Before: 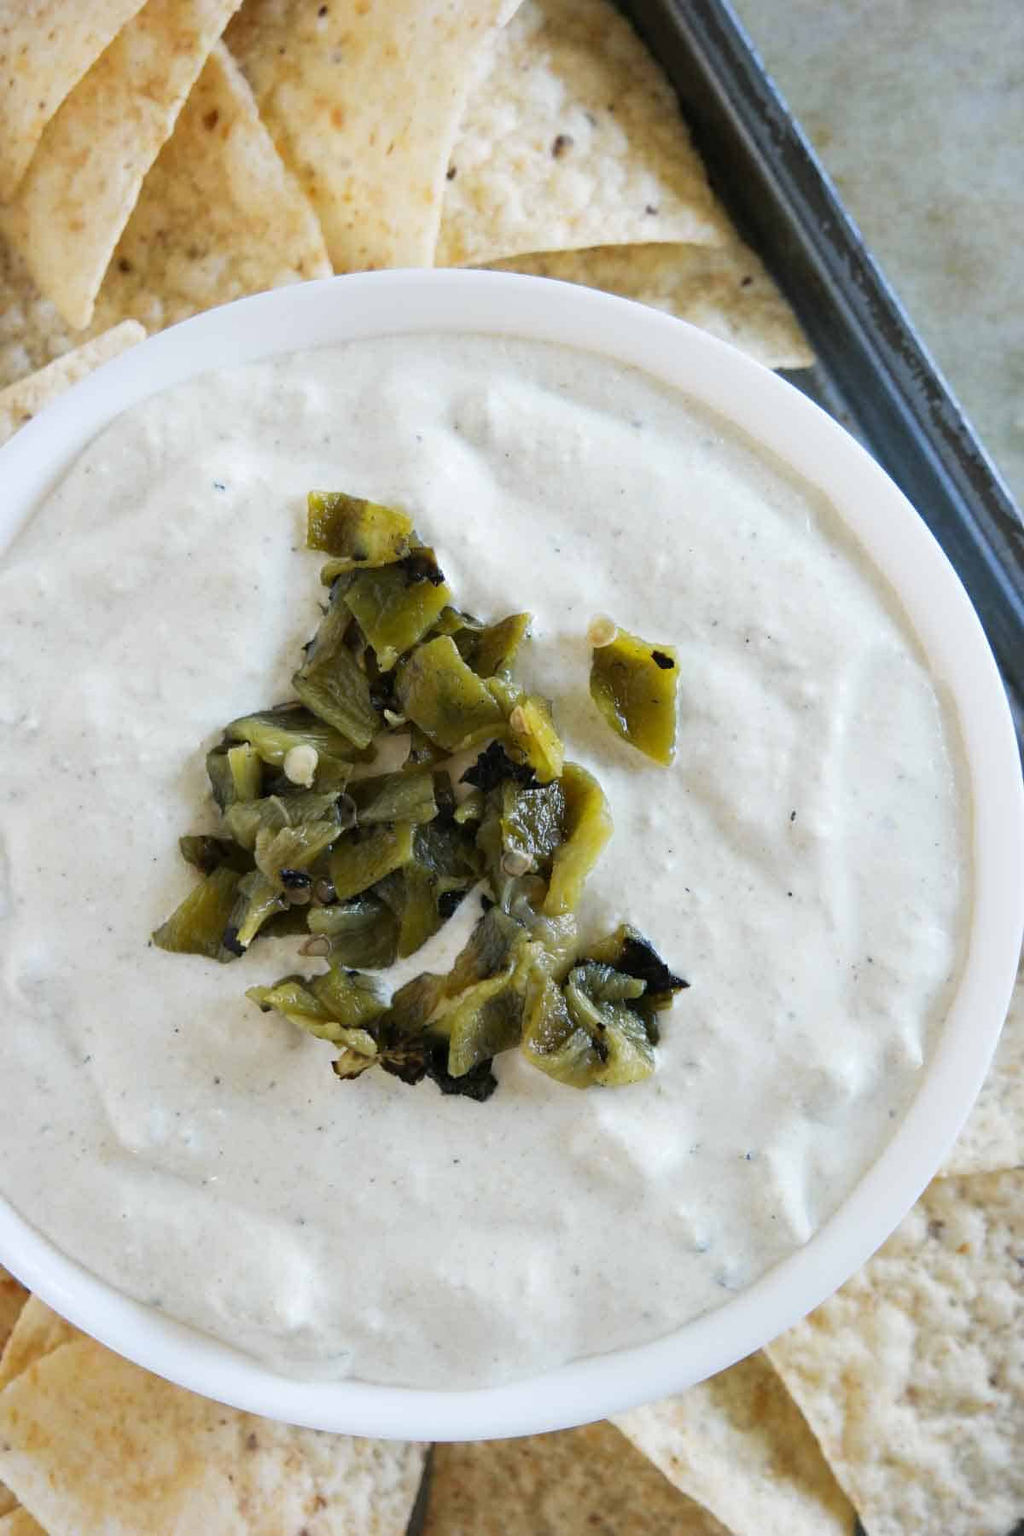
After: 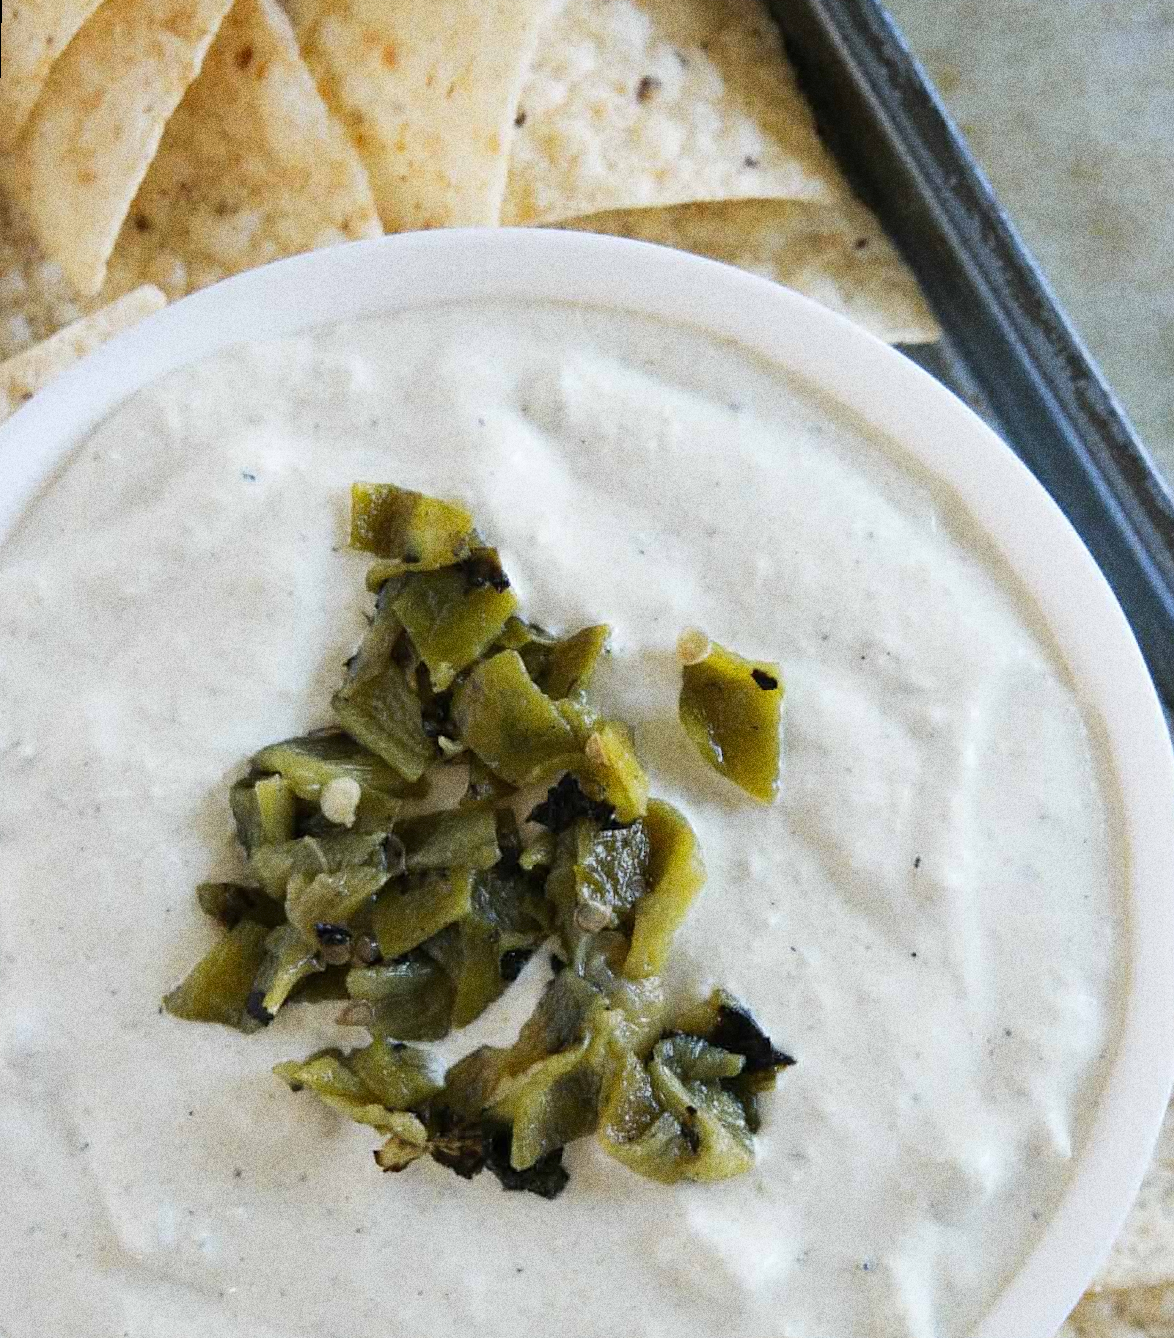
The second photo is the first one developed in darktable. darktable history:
white balance: red 1, blue 1
rotate and perspective: rotation 0.226°, lens shift (vertical) -0.042, crop left 0.023, crop right 0.982, crop top 0.006, crop bottom 0.994
grain: coarseness 10.62 ISO, strength 55.56%
crop: top 3.857%, bottom 21.132%
